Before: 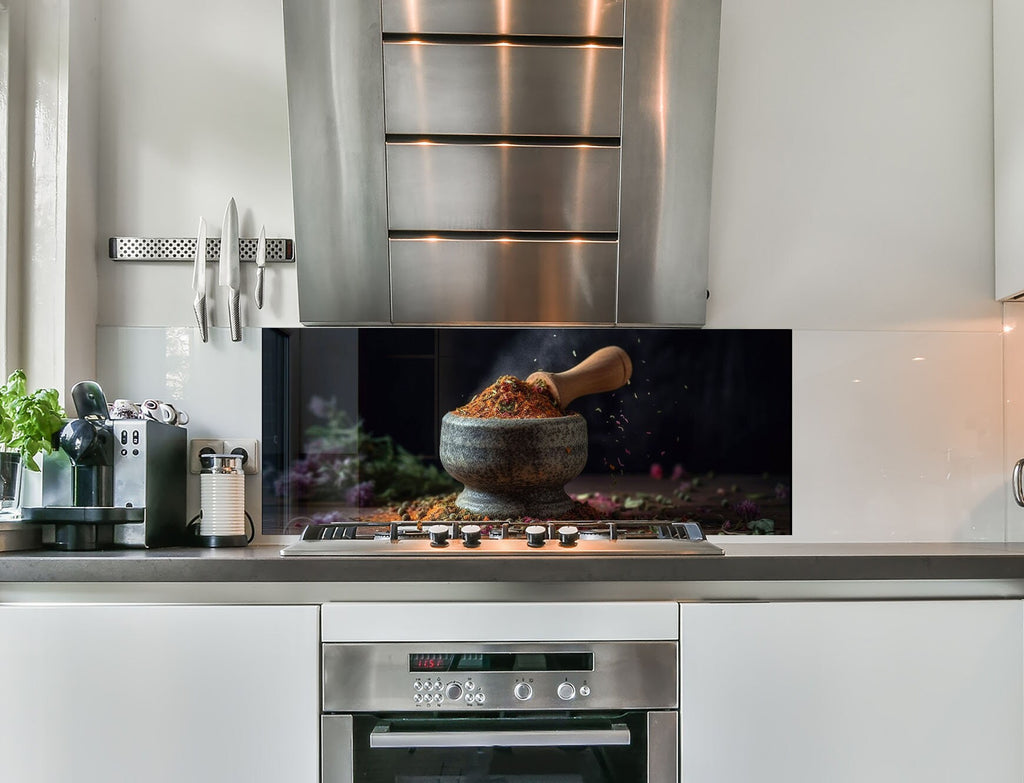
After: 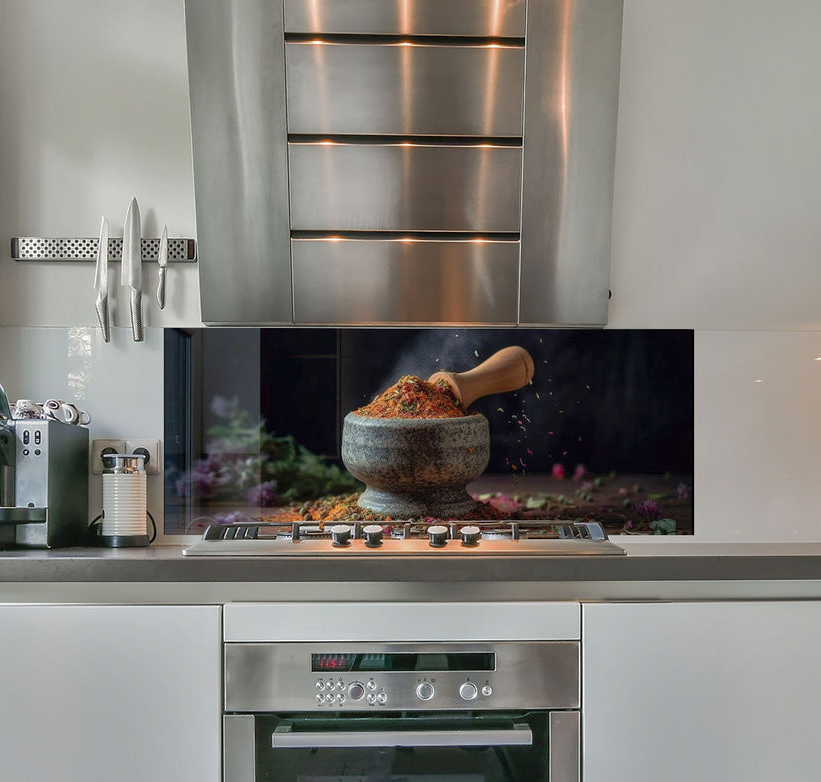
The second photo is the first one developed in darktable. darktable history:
crop and rotate: left 9.597%, right 10.195%
shadows and highlights: highlights -60
